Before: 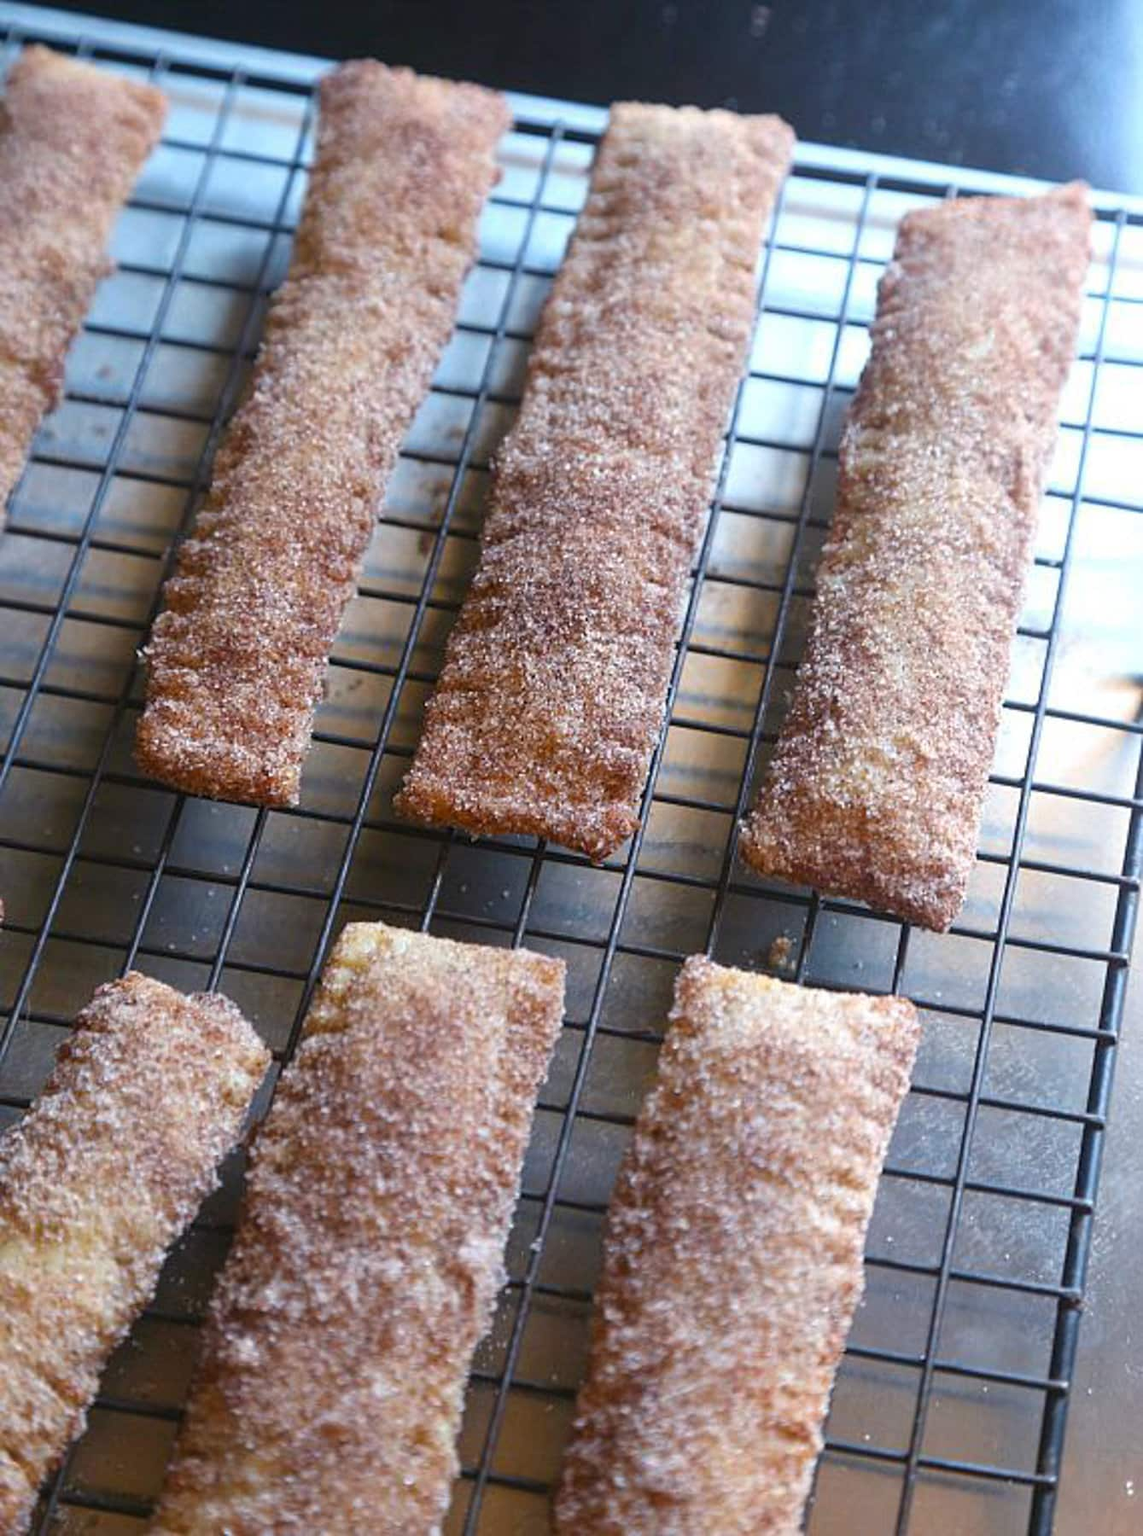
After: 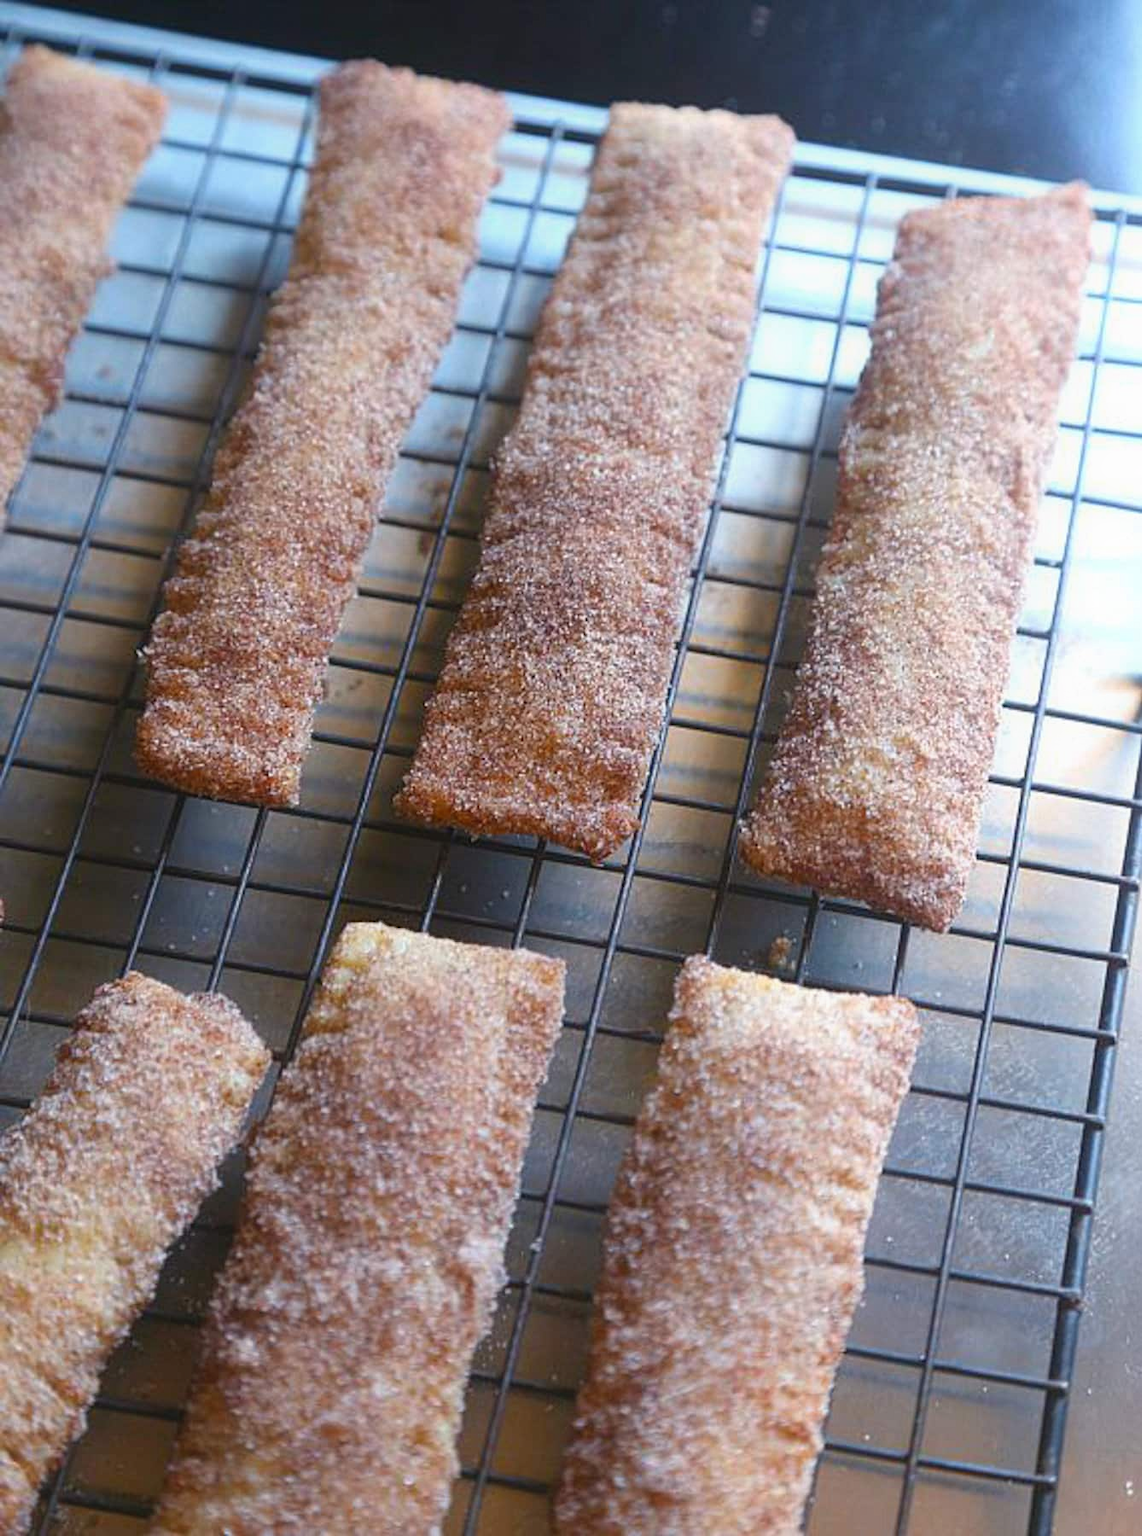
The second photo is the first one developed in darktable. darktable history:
contrast equalizer: y [[0.5, 0.486, 0.447, 0.446, 0.489, 0.5], [0.5 ×6], [0.5 ×6], [0 ×6], [0 ×6]]
levels: levels [0, 0.498, 1]
